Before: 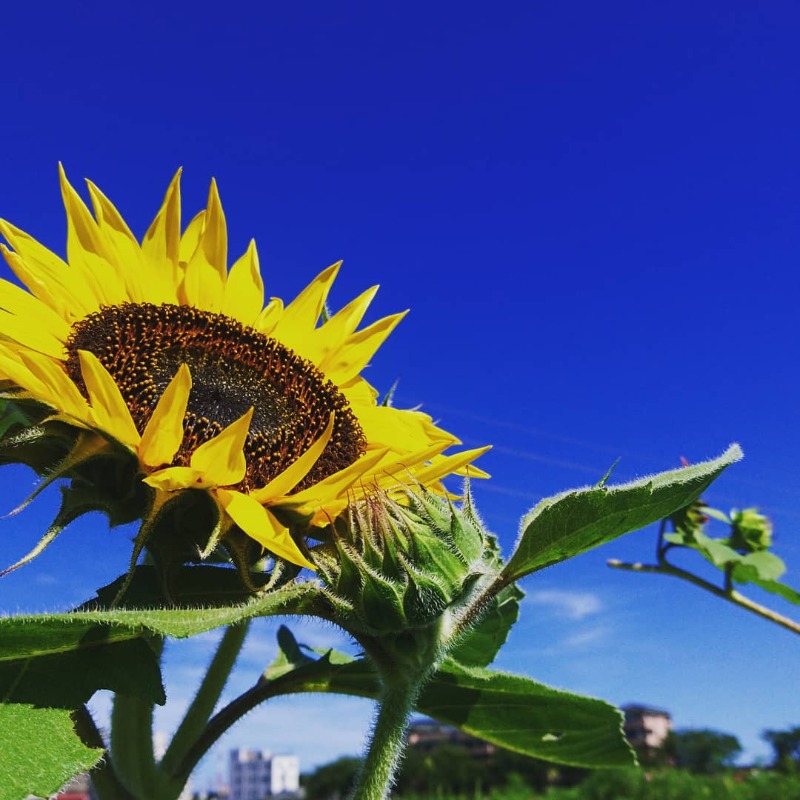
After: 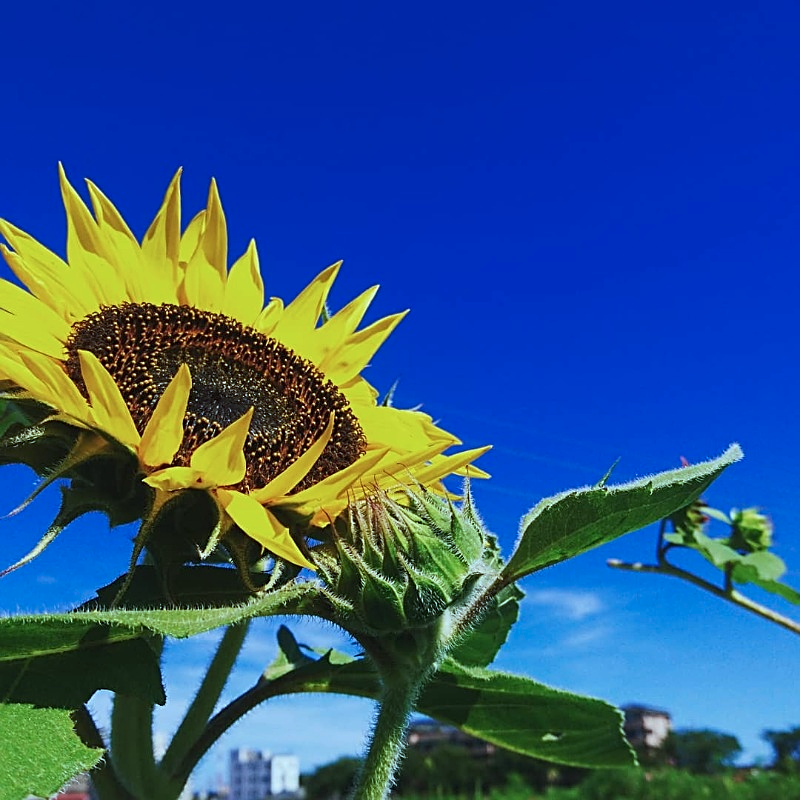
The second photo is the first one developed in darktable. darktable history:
white balance: emerald 1
sharpen: on, module defaults
color correction: highlights a* -10.04, highlights b* -10.37
